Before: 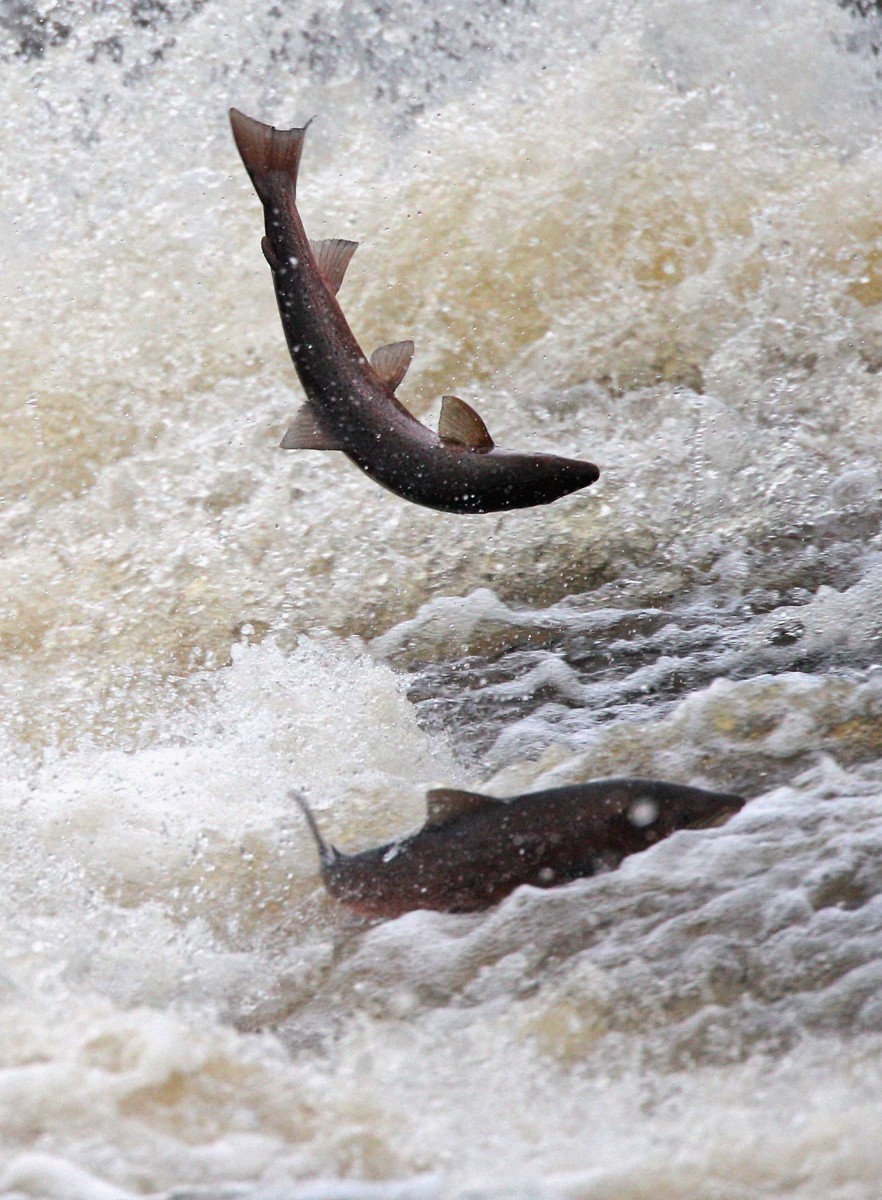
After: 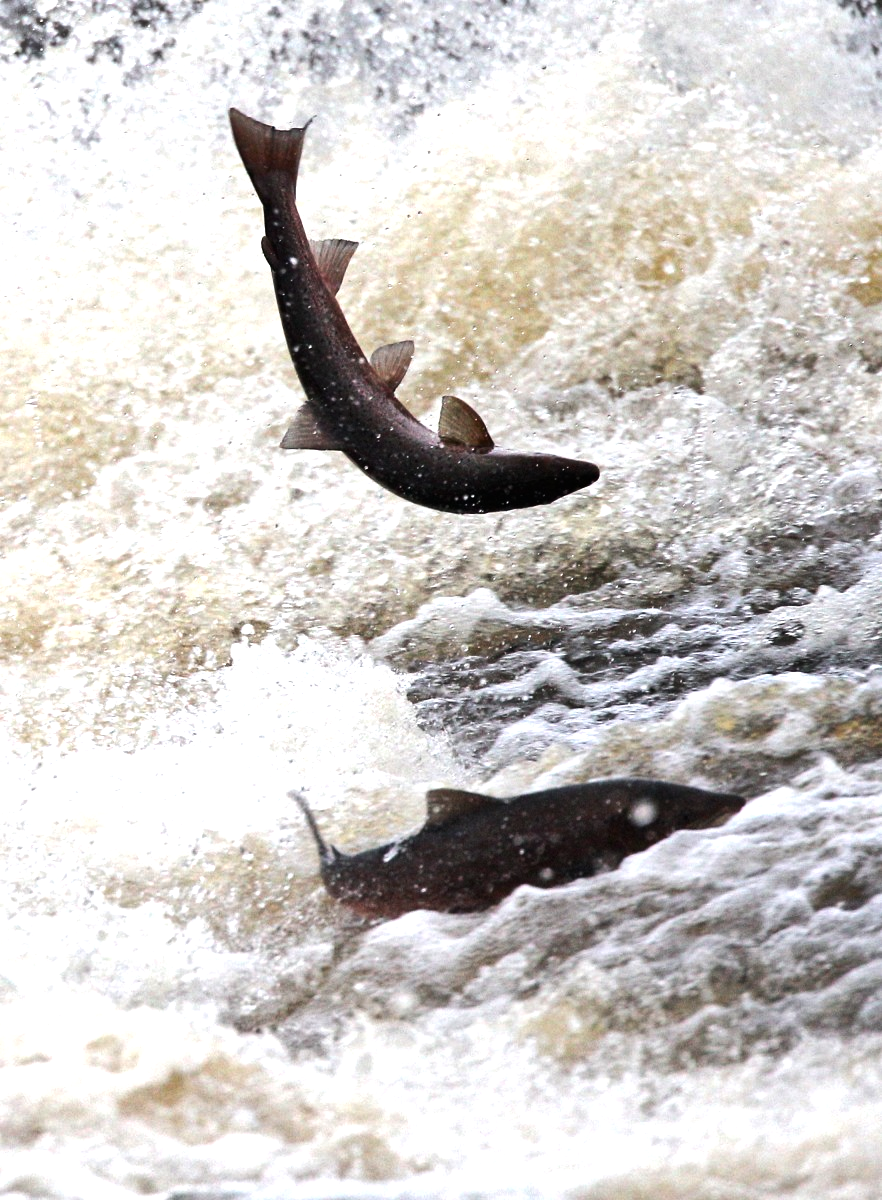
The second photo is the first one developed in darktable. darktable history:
shadows and highlights: shadows 32, highlights -32, soften with gaussian
tone equalizer: -8 EV -0.75 EV, -7 EV -0.7 EV, -6 EV -0.6 EV, -5 EV -0.4 EV, -3 EV 0.4 EV, -2 EV 0.6 EV, -1 EV 0.7 EV, +0 EV 0.75 EV, edges refinement/feathering 500, mask exposure compensation -1.57 EV, preserve details no
